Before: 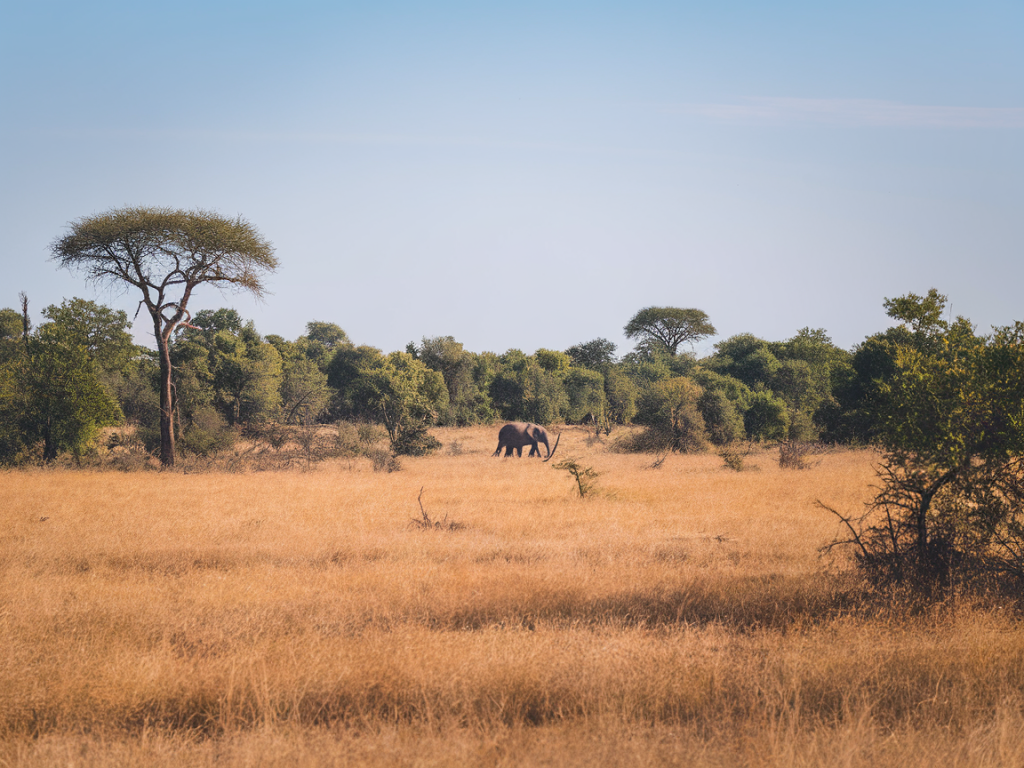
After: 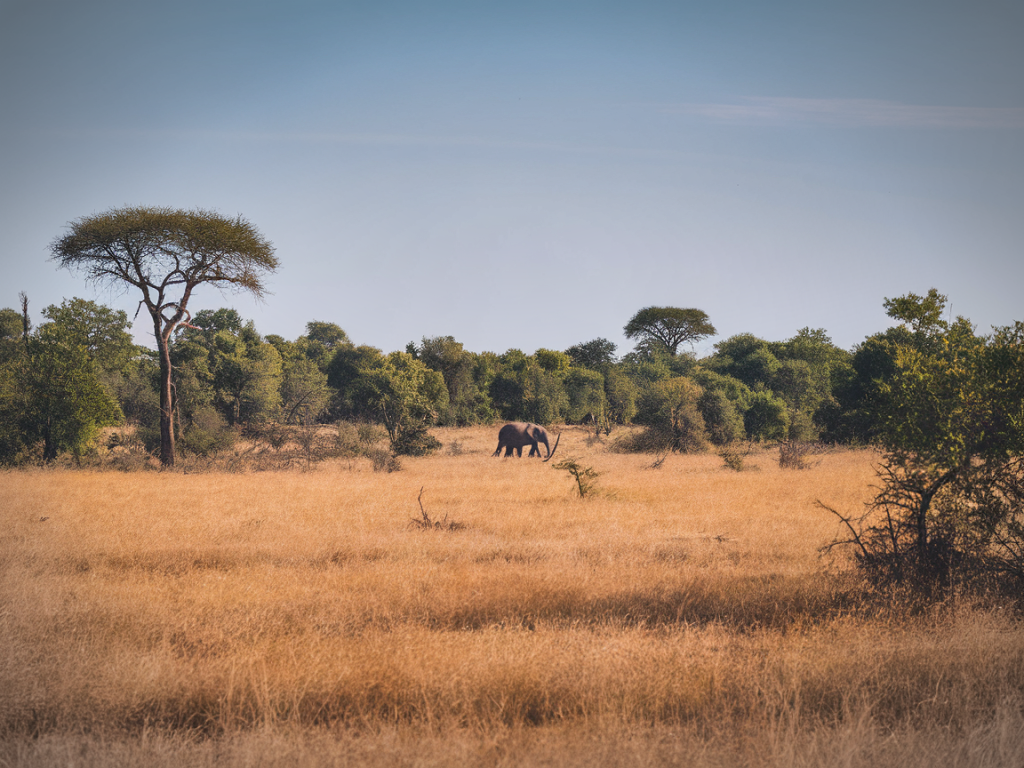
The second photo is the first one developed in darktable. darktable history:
shadows and highlights: white point adjustment 0.1, highlights -70, soften with gaussian
vignetting: fall-off start 87%, automatic ratio true
